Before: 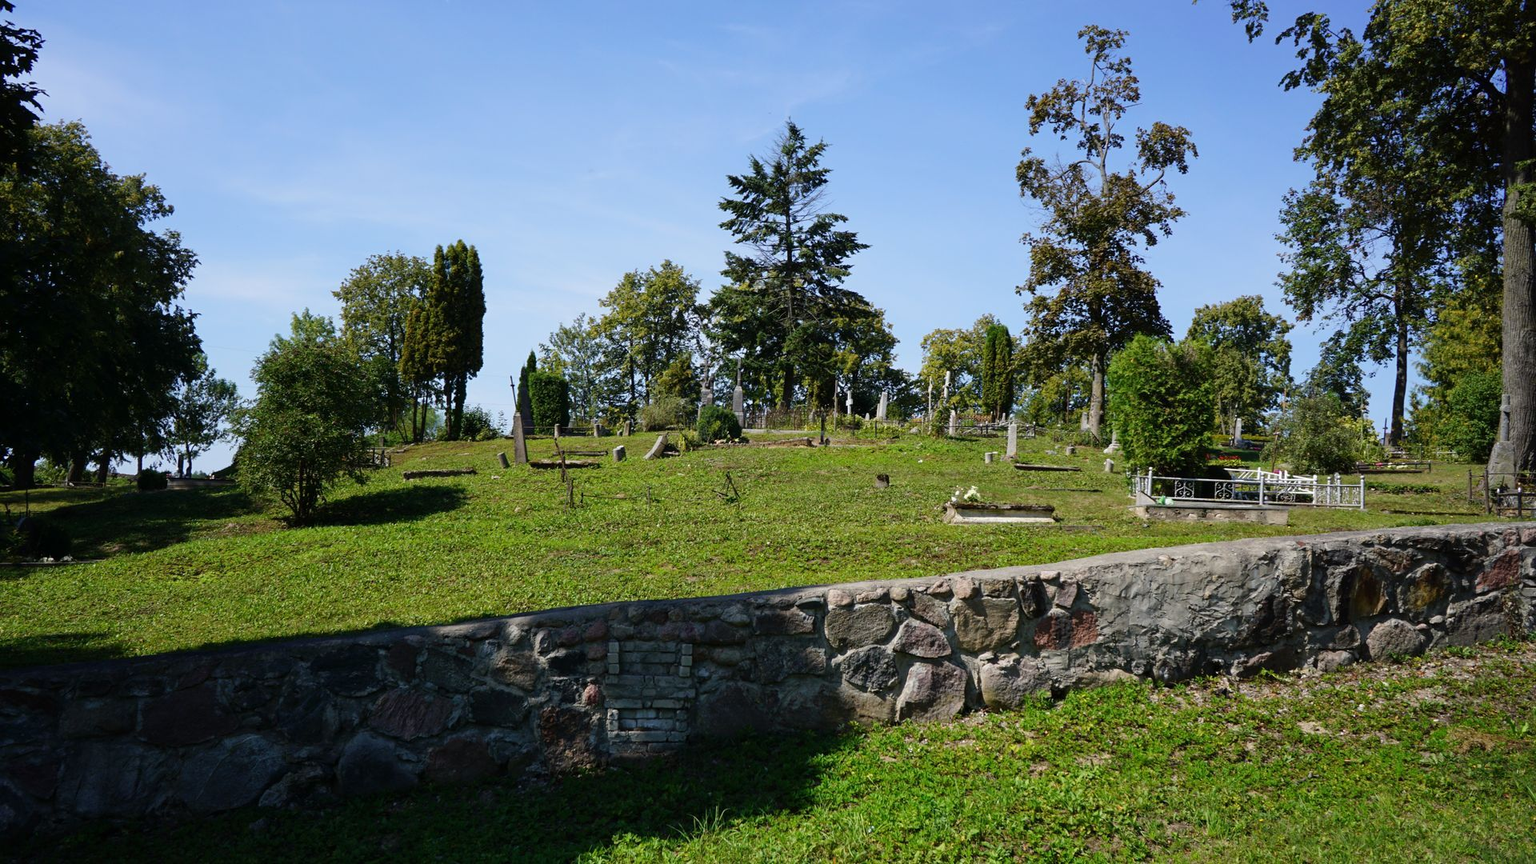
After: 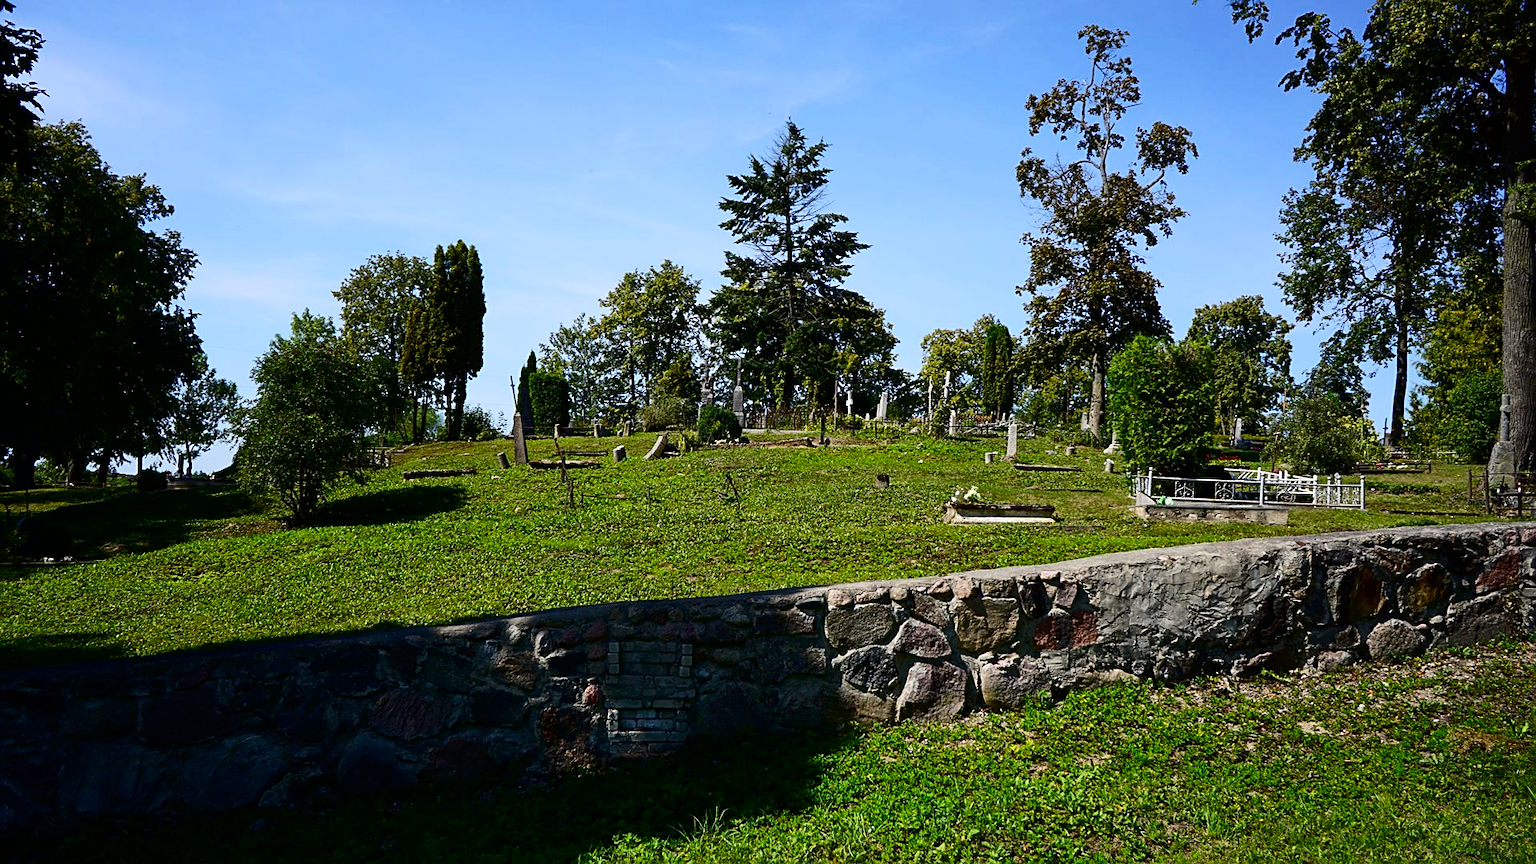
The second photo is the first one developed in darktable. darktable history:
contrast brightness saturation: contrast 0.19, brightness -0.11, saturation 0.21
tone curve: curves: ch0 [(0, 0) (0.265, 0.253) (0.732, 0.751) (1, 1)], color space Lab, linked channels, preserve colors none
sharpen: on, module defaults
